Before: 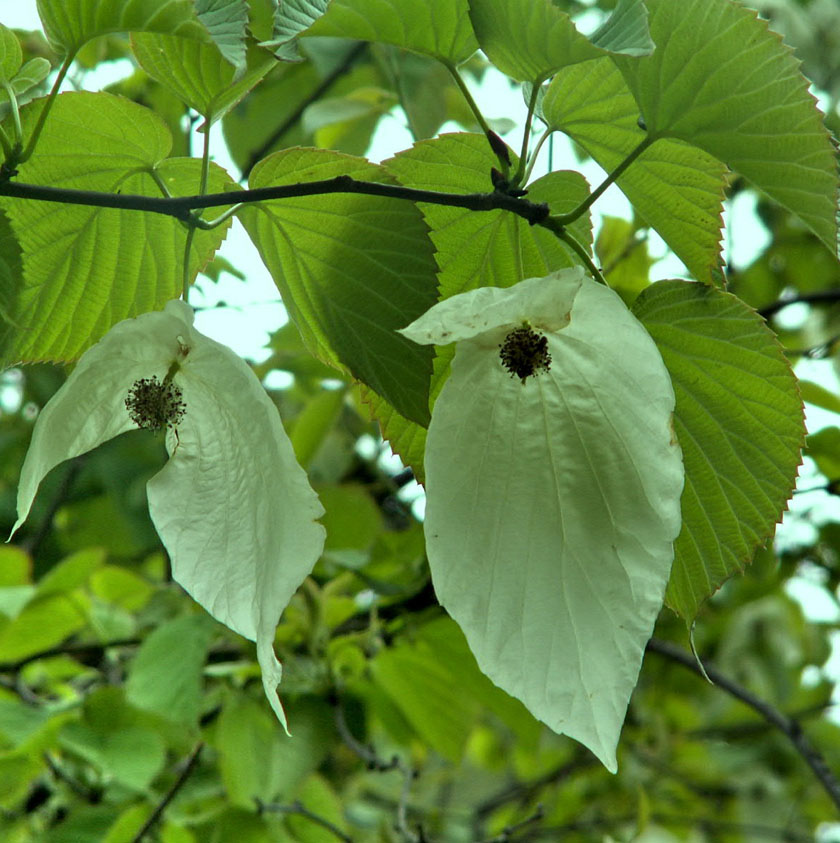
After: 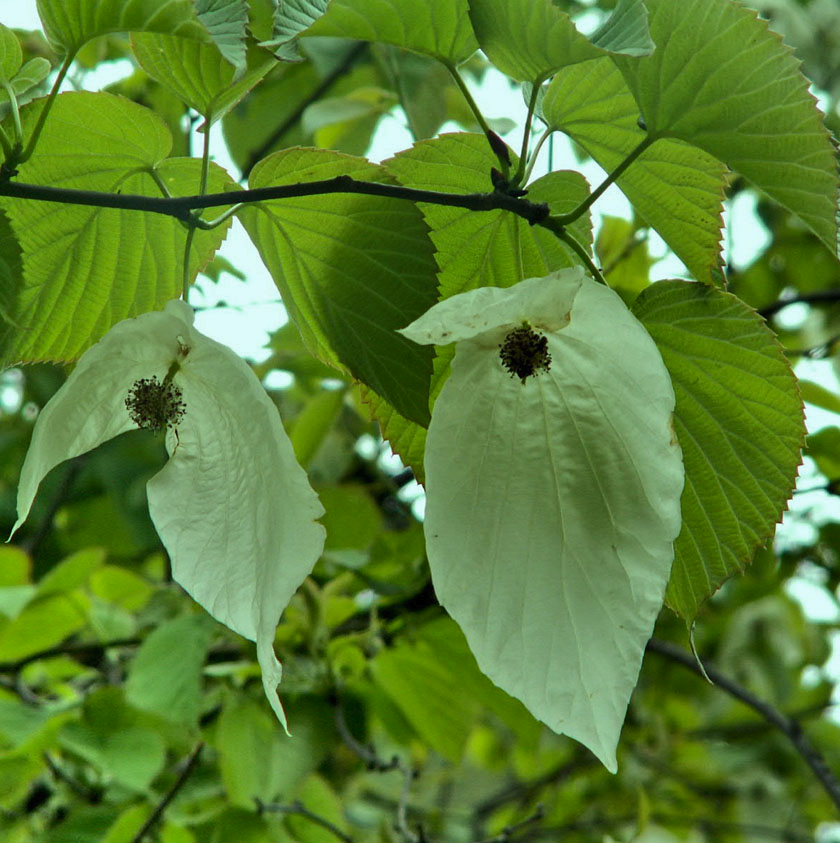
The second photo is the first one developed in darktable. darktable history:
tone curve: curves: ch0 [(0, 0) (0.003, 0.01) (0.011, 0.014) (0.025, 0.029) (0.044, 0.051) (0.069, 0.072) (0.1, 0.097) (0.136, 0.123) (0.177, 0.16) (0.224, 0.2) (0.277, 0.248) (0.335, 0.305) (0.399, 0.37) (0.468, 0.454) (0.543, 0.534) (0.623, 0.609) (0.709, 0.681) (0.801, 0.752) (0.898, 0.841) (1, 1)], color space Lab, independent channels
